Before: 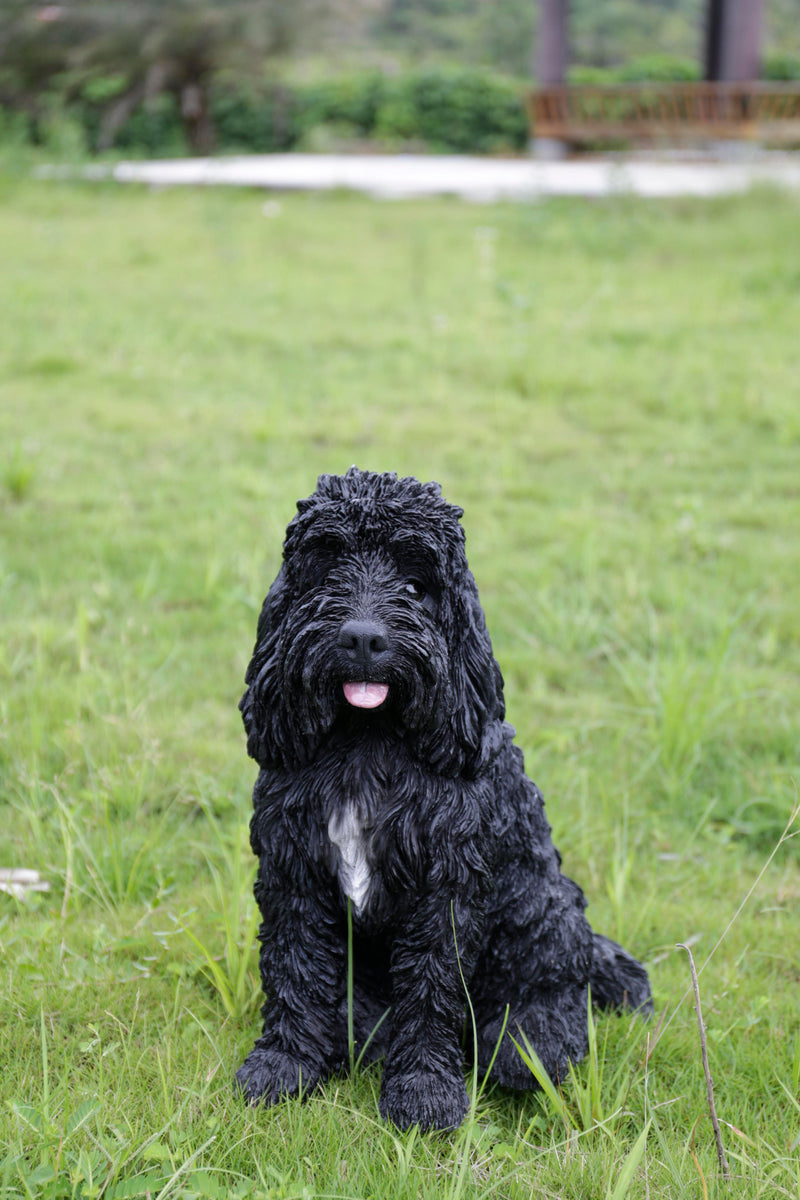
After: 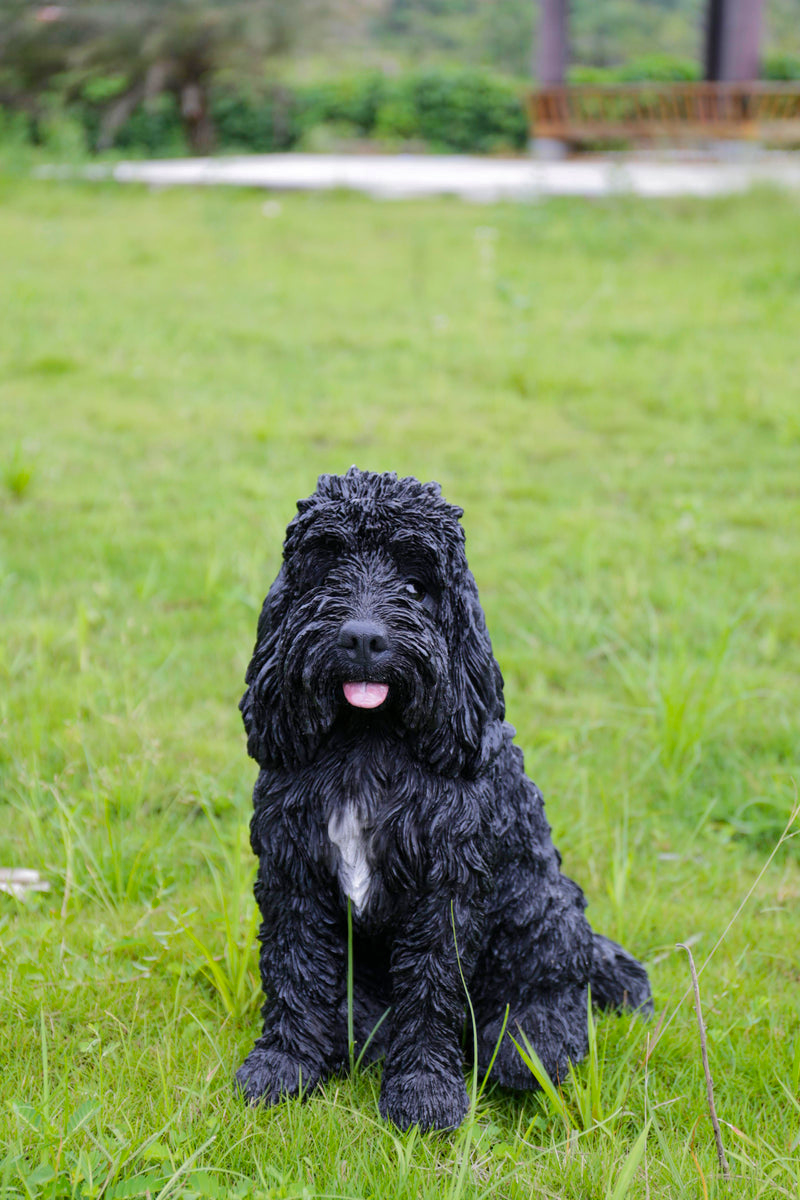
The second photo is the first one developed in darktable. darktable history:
base curve: curves: ch0 [(0, 0) (0.235, 0.266) (0.503, 0.496) (0.786, 0.72) (1, 1)]
color balance rgb: perceptual saturation grading › global saturation 20%, global vibrance 20%
